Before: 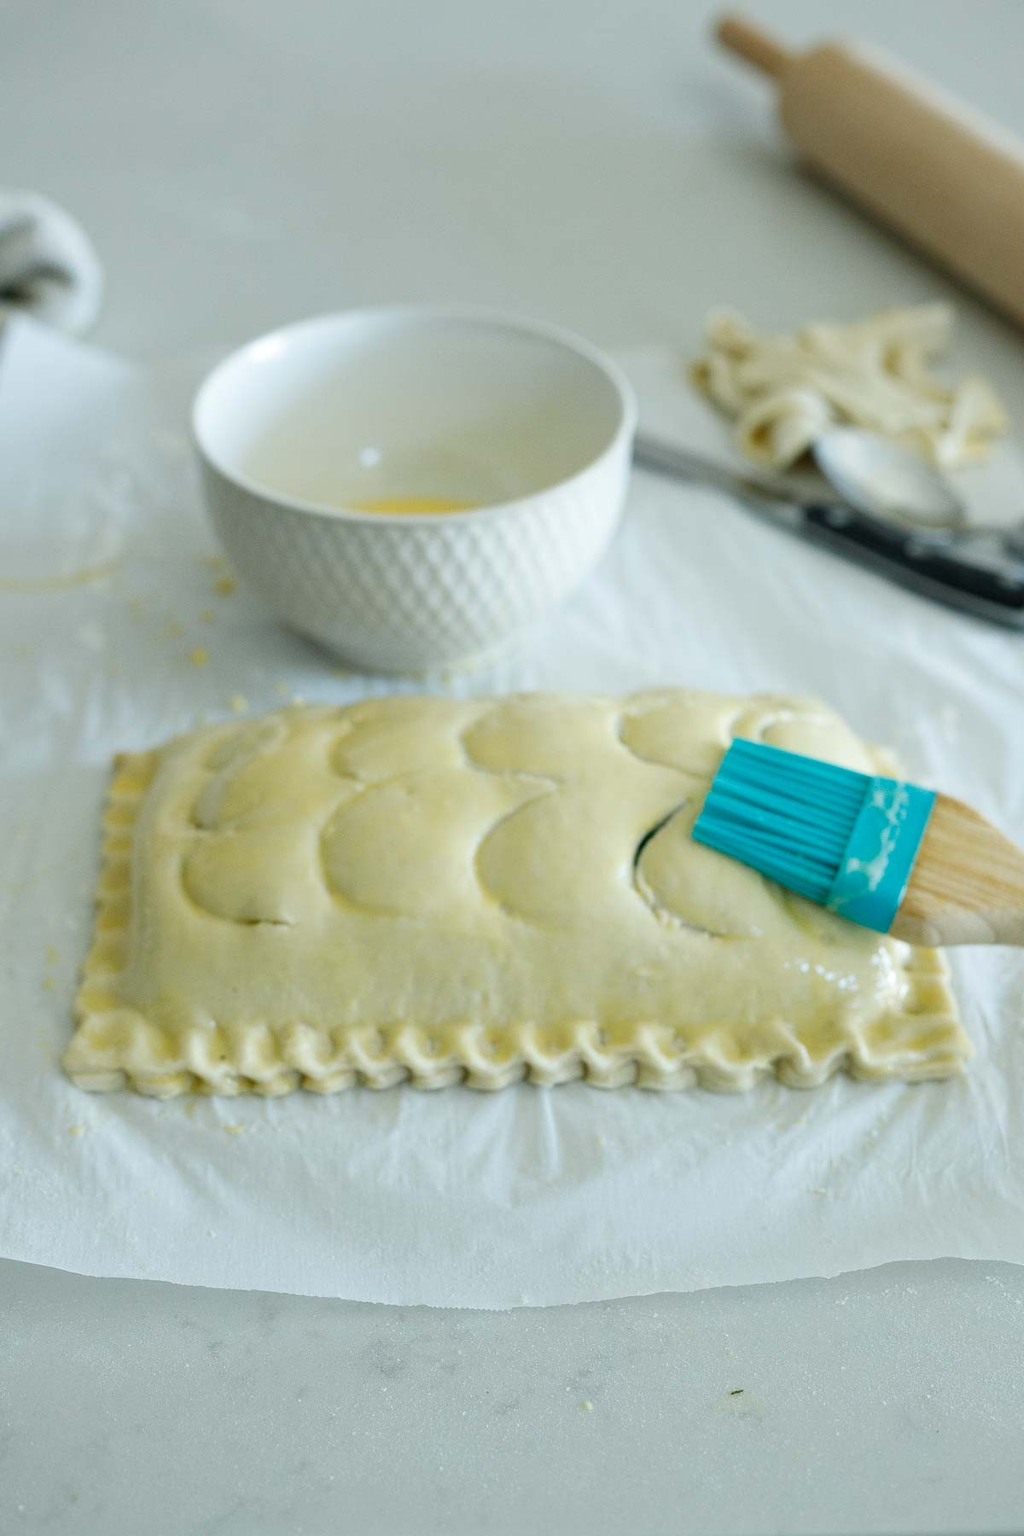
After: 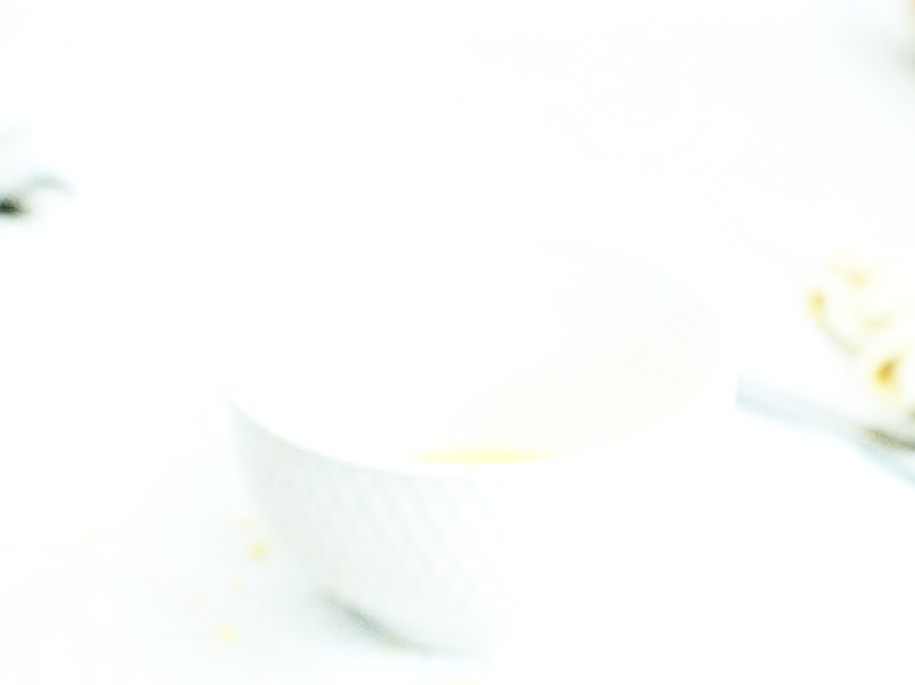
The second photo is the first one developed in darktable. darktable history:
crop: left 0.579%, top 7.627%, right 23.167%, bottom 54.275%
contrast brightness saturation: contrast 0.2, brightness 0.15, saturation 0.14
exposure: black level correction 0, exposure 0.9 EV, compensate highlight preservation false
color correction: saturation 0.57
base curve: curves: ch0 [(0, 0.003) (0.001, 0.002) (0.006, 0.004) (0.02, 0.022) (0.048, 0.086) (0.094, 0.234) (0.162, 0.431) (0.258, 0.629) (0.385, 0.8) (0.548, 0.918) (0.751, 0.988) (1, 1)], preserve colors none
white balance: red 0.974, blue 1.044
